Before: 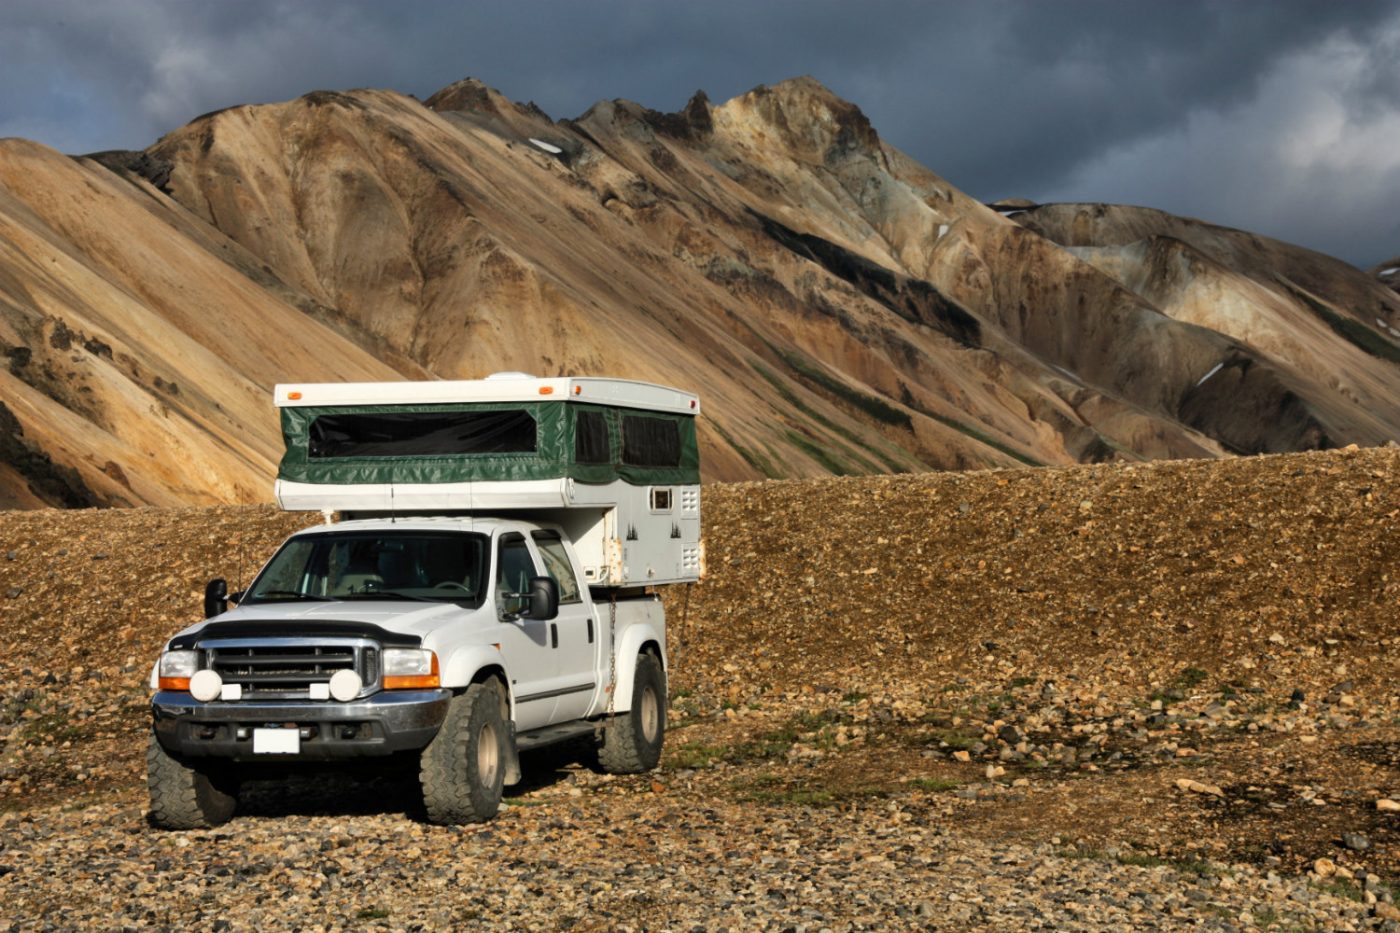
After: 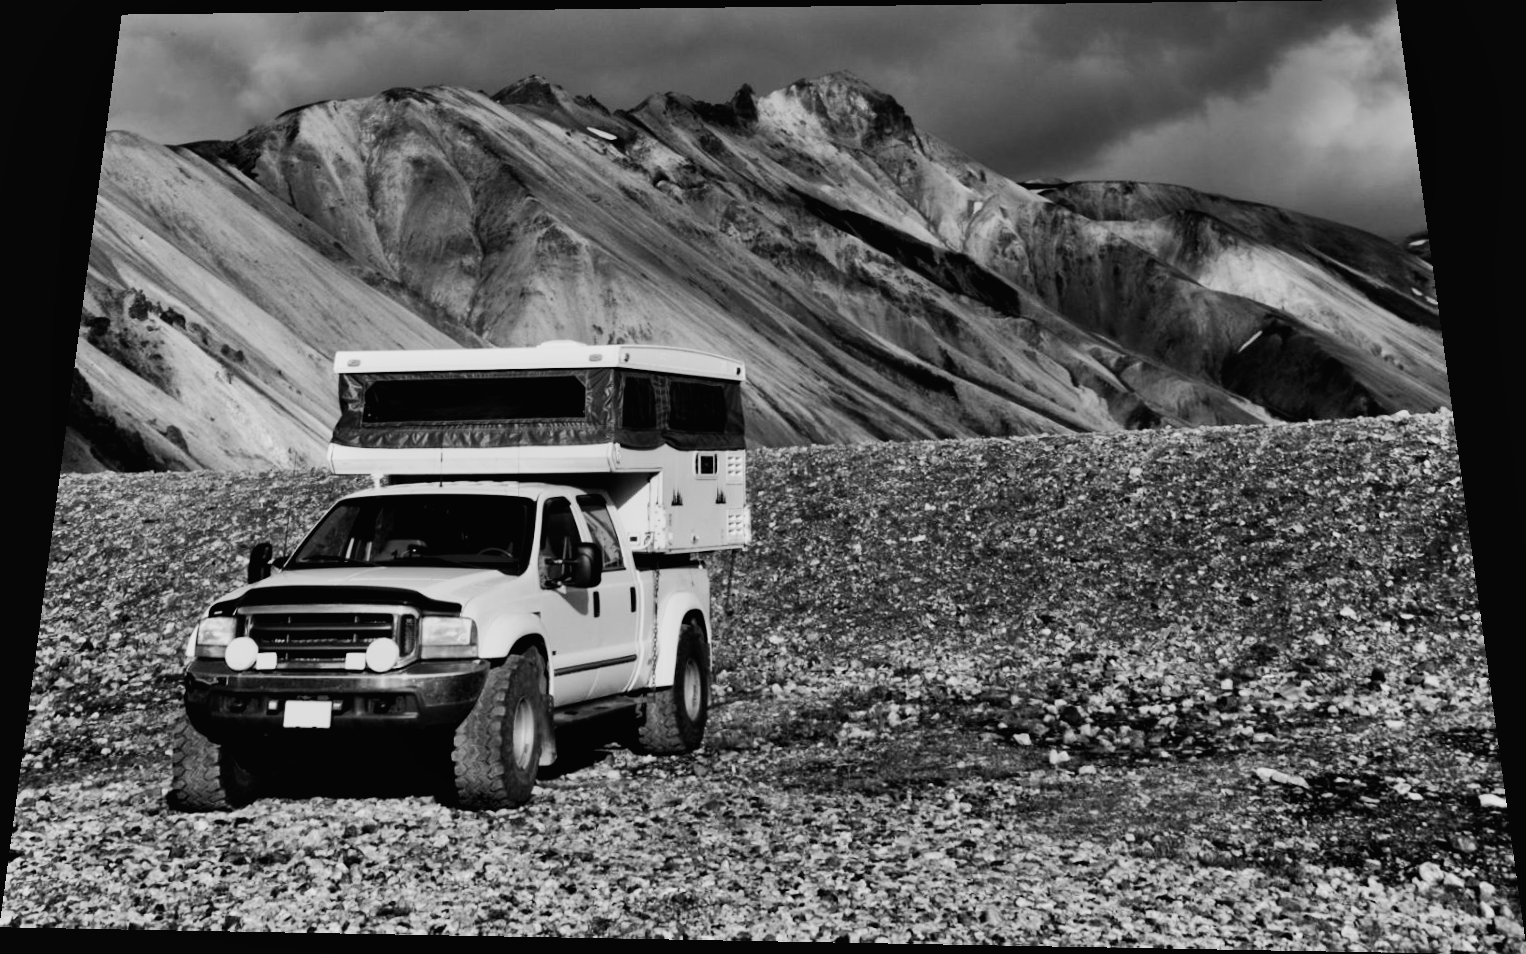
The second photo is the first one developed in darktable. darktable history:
tone equalizer: -8 EV -0.417 EV, -7 EV -0.389 EV, -6 EV -0.333 EV, -5 EV -0.222 EV, -3 EV 0.222 EV, -2 EV 0.333 EV, -1 EV 0.389 EV, +0 EV 0.417 EV, edges refinement/feathering 500, mask exposure compensation -1.57 EV, preserve details no
rotate and perspective: rotation 0.128°, lens shift (vertical) -0.181, lens shift (horizontal) -0.044, shear 0.001, automatic cropping off
exposure: black level correction 0.011, exposure -0.478 EV, compensate highlight preservation false
shadows and highlights: soften with gaussian
tone curve: curves: ch0 [(0, 0.012) (0.031, 0.02) (0.12, 0.083) (0.193, 0.171) (0.277, 0.279) (0.45, 0.52) (0.568, 0.676) (0.678, 0.777) (0.875, 0.92) (1, 0.965)]; ch1 [(0, 0) (0.243, 0.245) (0.402, 0.41) (0.493, 0.486) (0.508, 0.507) (0.531, 0.53) (0.551, 0.564) (0.646, 0.672) (0.694, 0.732) (1, 1)]; ch2 [(0, 0) (0.249, 0.216) (0.356, 0.343) (0.424, 0.442) (0.476, 0.482) (0.498, 0.502) (0.517, 0.517) (0.532, 0.545) (0.562, 0.575) (0.614, 0.644) (0.706, 0.748) (0.808, 0.809) (0.991, 0.968)], color space Lab, independent channels, preserve colors none
monochrome: a 26.22, b 42.67, size 0.8
